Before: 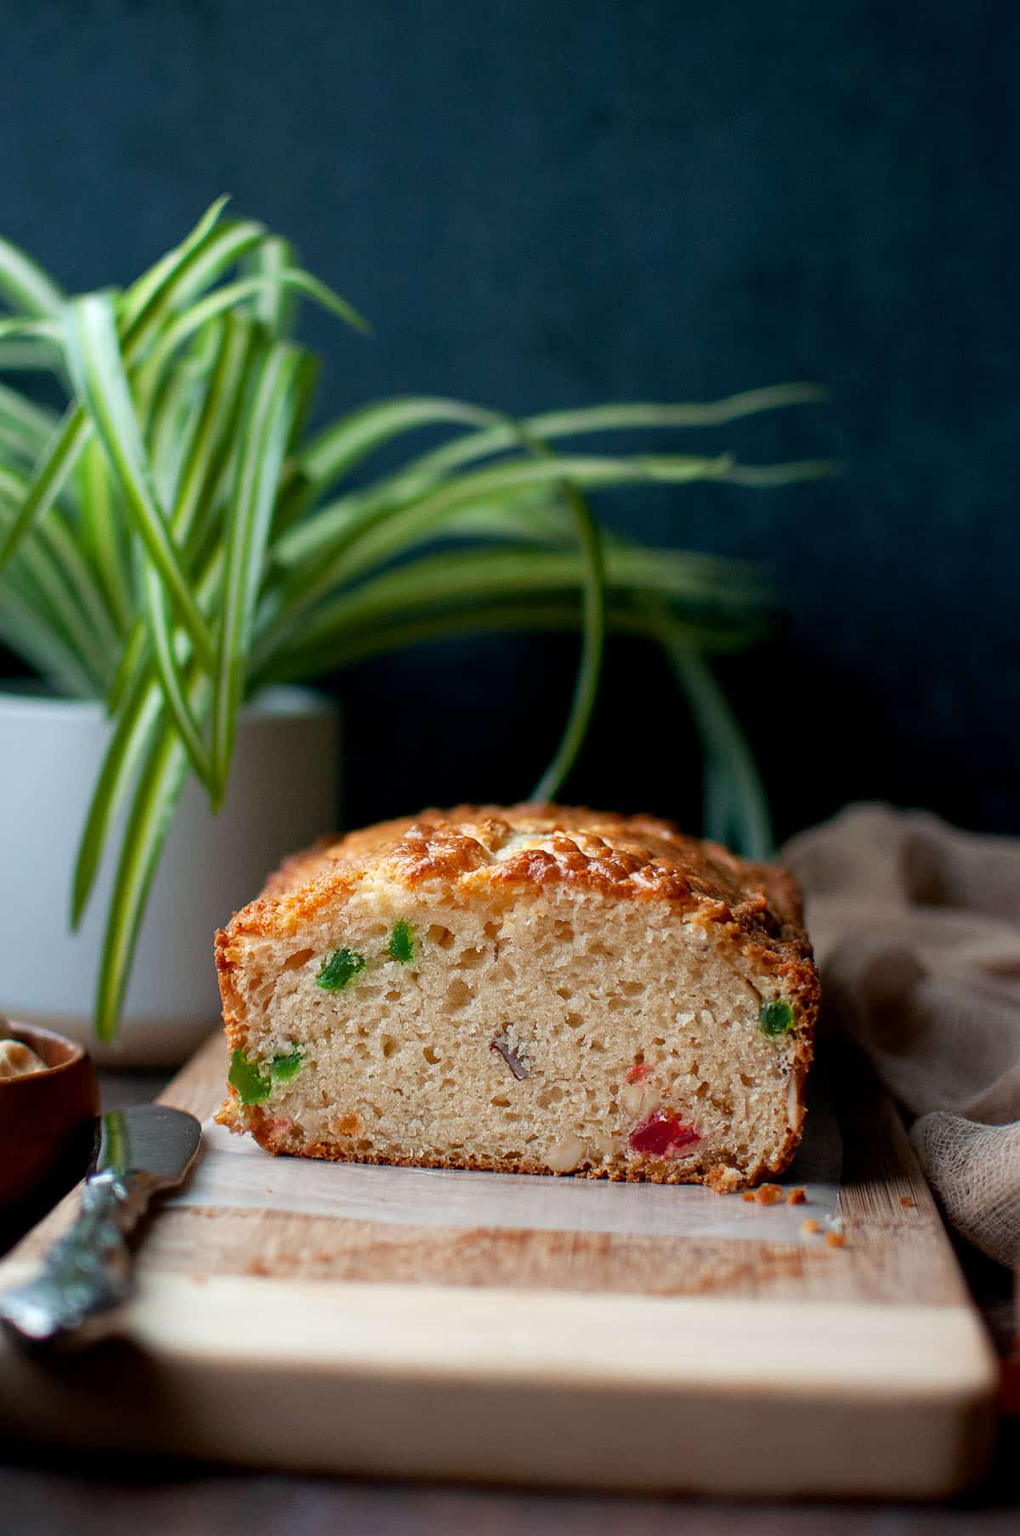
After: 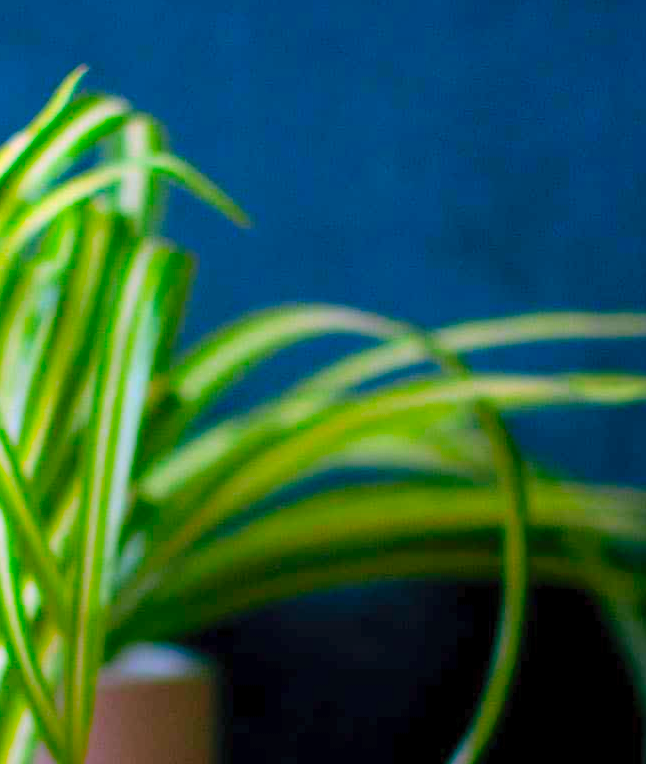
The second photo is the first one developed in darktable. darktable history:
contrast brightness saturation: contrast 0.07, brightness 0.18, saturation 0.4
crop: left 15.306%, top 9.065%, right 30.789%, bottom 48.638%
color correction: highlights a* 19.5, highlights b* -11.53, saturation 1.69
tone equalizer: on, module defaults
